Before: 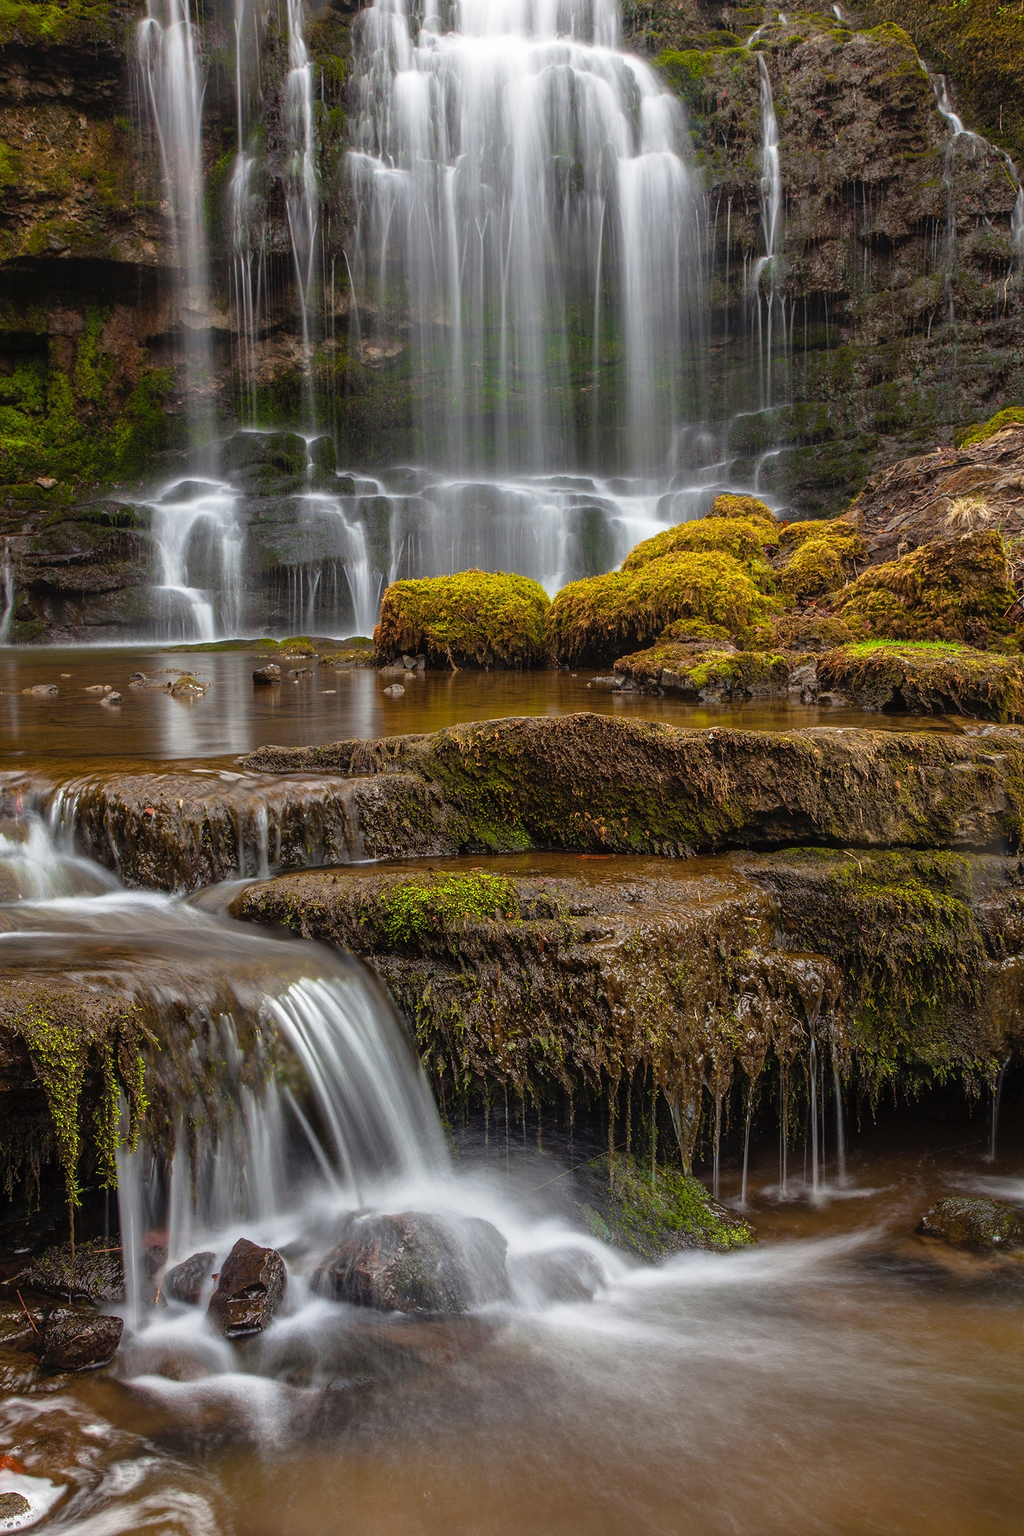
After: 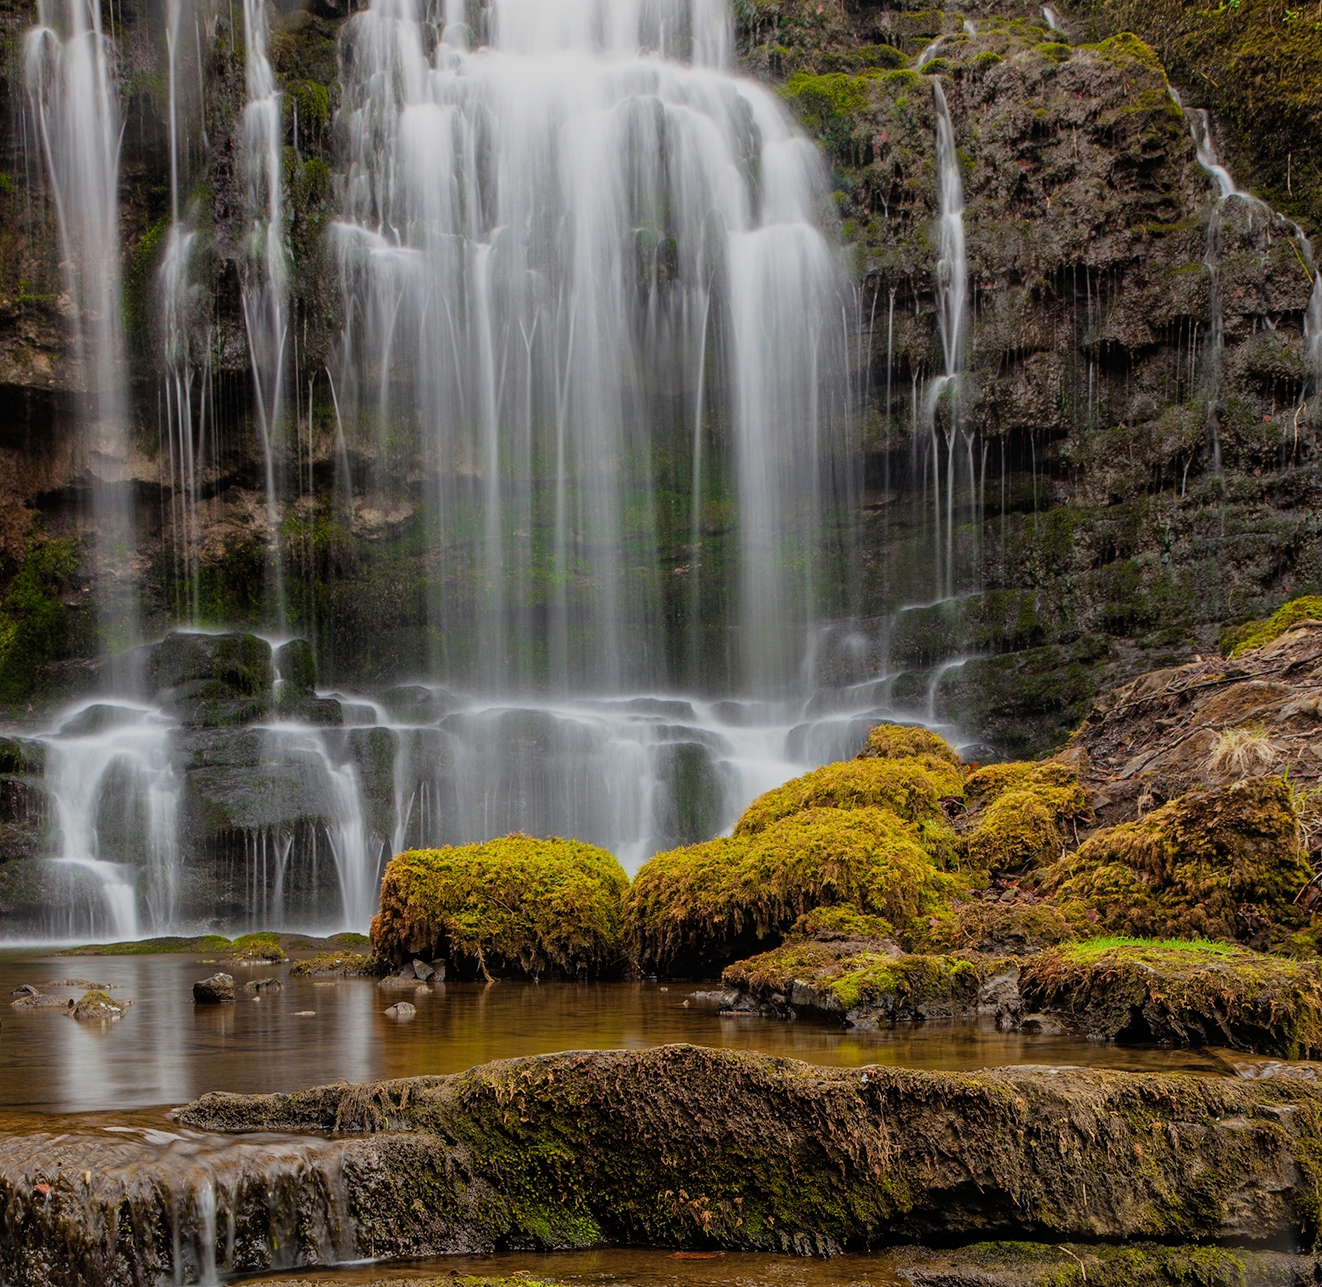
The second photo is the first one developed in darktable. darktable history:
crop and rotate: left 11.812%, bottom 42.776%
filmic rgb: black relative exposure -7.65 EV, white relative exposure 4.56 EV, hardness 3.61
